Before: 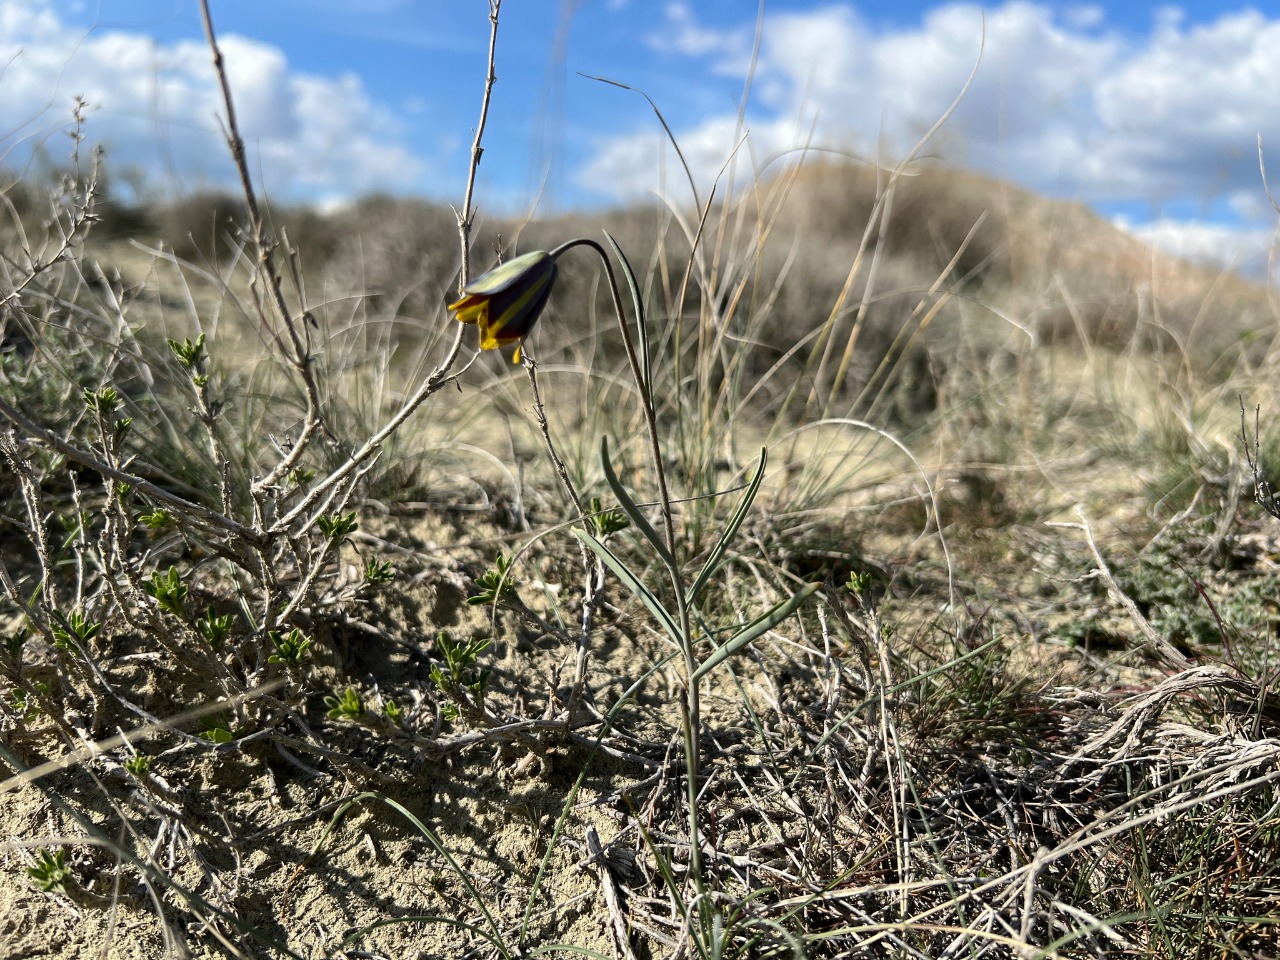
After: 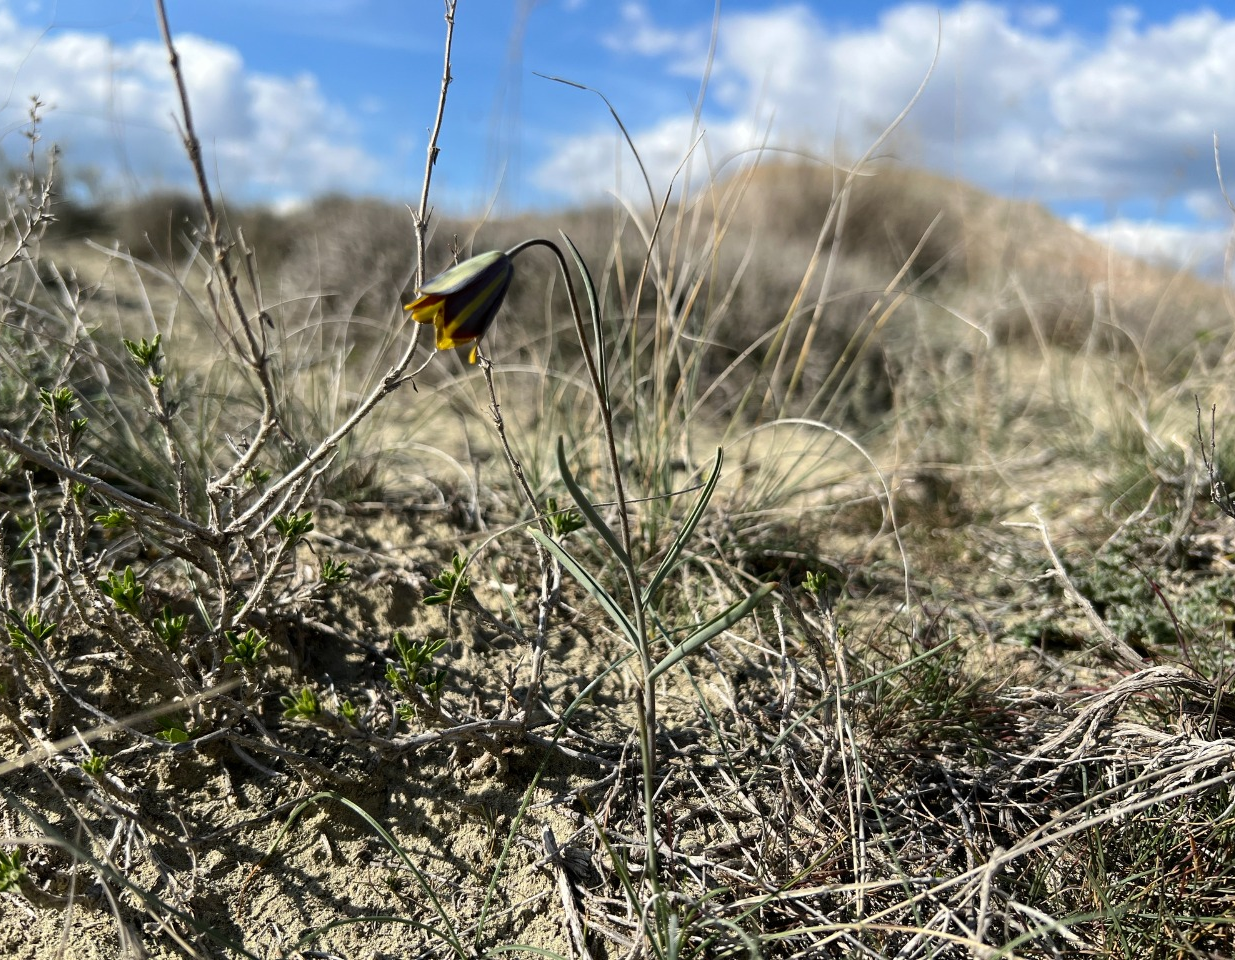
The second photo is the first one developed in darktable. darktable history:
crop and rotate: left 3.498%
